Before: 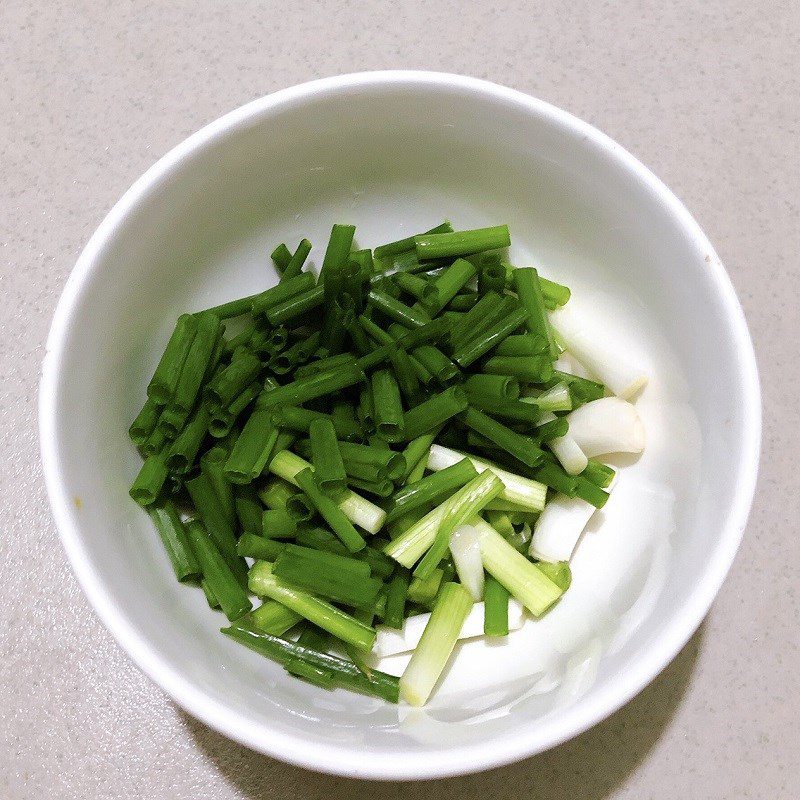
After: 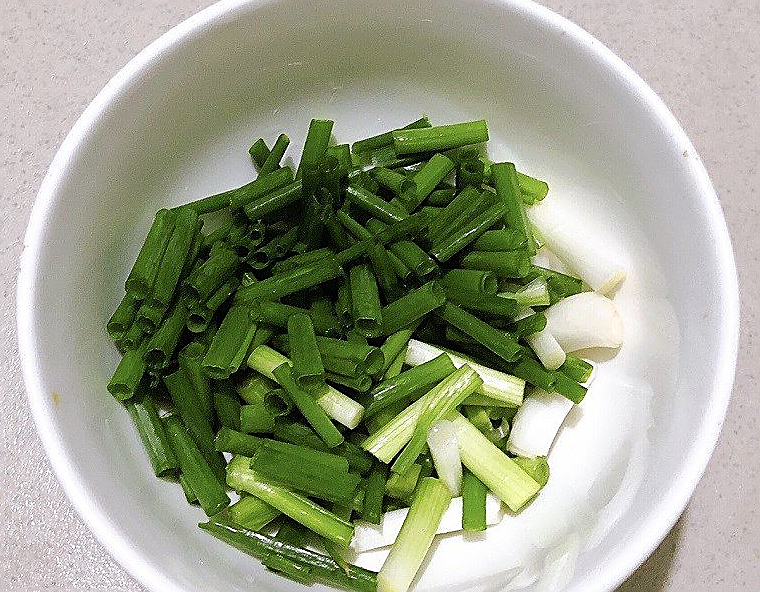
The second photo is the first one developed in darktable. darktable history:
sharpen: radius 1.4, amount 1.25, threshold 0.7
crop and rotate: left 2.991%, top 13.302%, right 1.981%, bottom 12.636%
